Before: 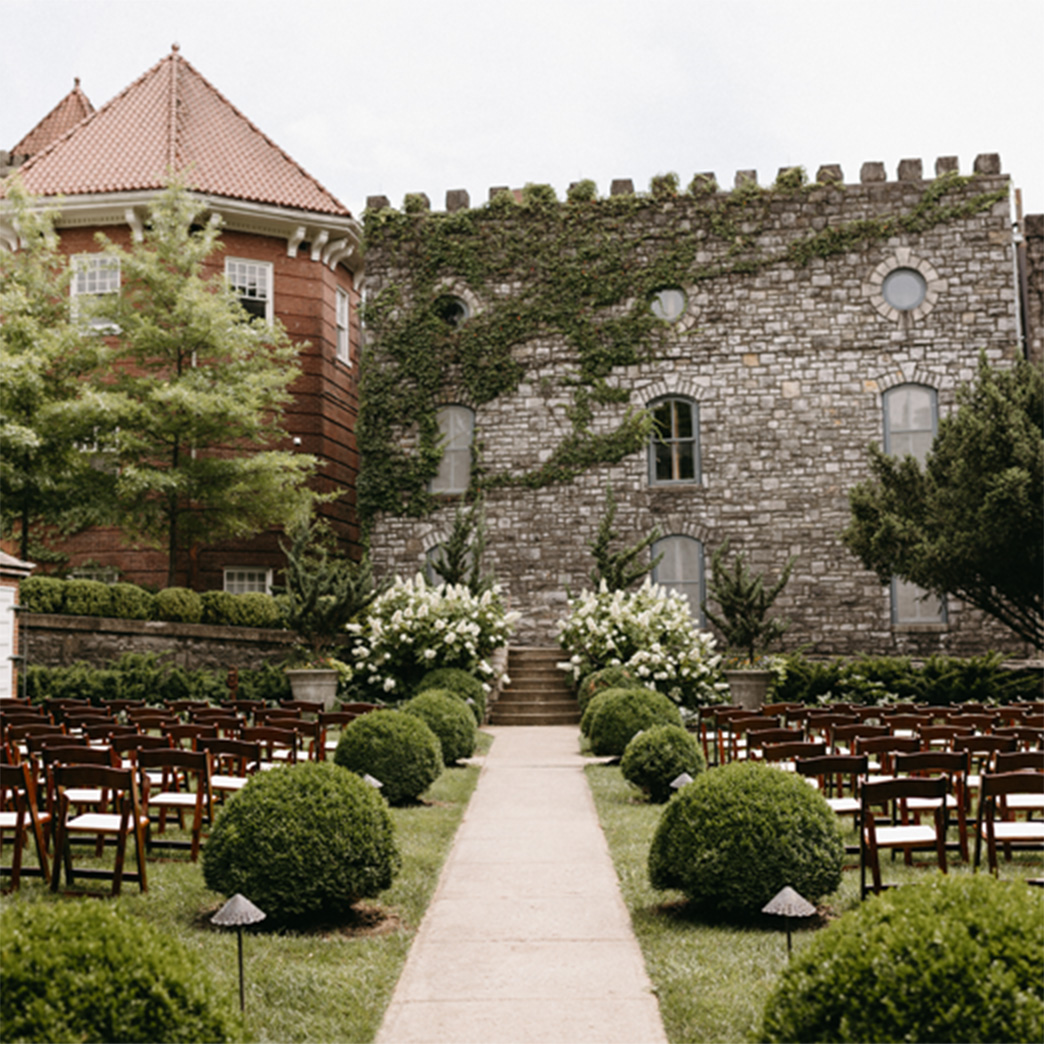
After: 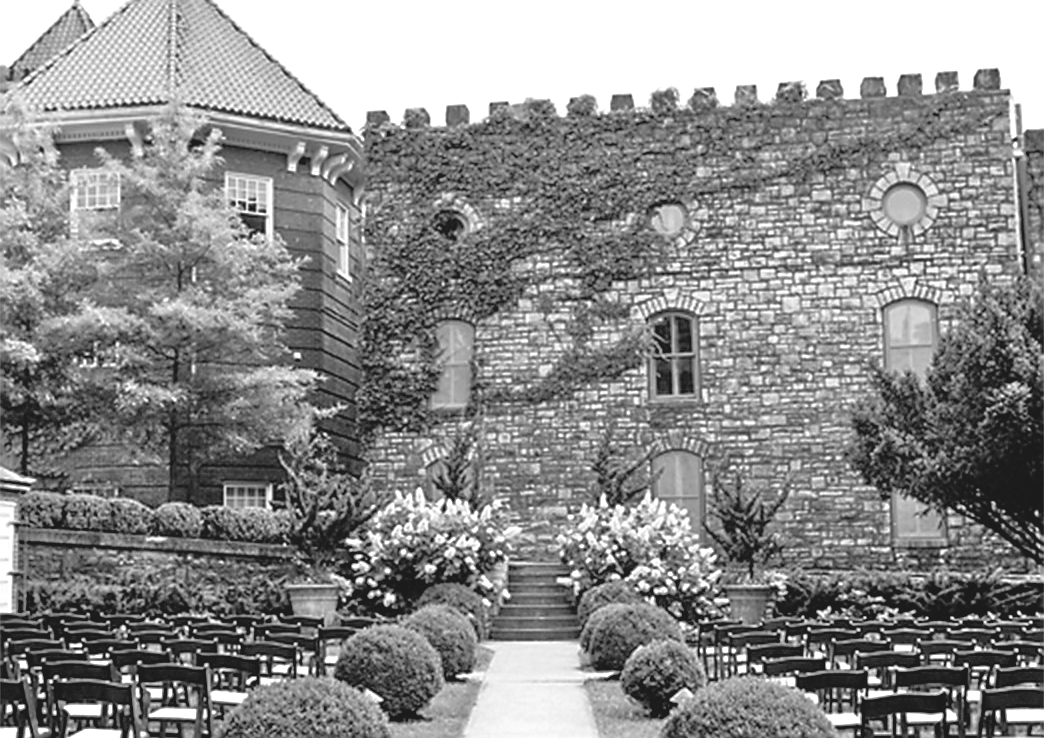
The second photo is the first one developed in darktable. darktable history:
rgb curve: curves: ch0 [(0.123, 0.061) (0.995, 0.887)]; ch1 [(0.06, 0.116) (1, 0.906)]; ch2 [(0, 0) (0.824, 0.69) (1, 1)], mode RGB, independent channels, compensate middle gray true
crop and rotate: top 8.293%, bottom 20.996%
exposure: black level correction 0, exposure 0.7 EV, compensate exposure bias true, compensate highlight preservation false
tone equalizer: -7 EV 0.15 EV, -6 EV 0.6 EV, -5 EV 1.15 EV, -4 EV 1.33 EV, -3 EV 1.15 EV, -2 EV 0.6 EV, -1 EV 0.15 EV, mask exposure compensation -0.5 EV
sharpen: radius 1.4, amount 1.25, threshold 0.7
color contrast: green-magenta contrast 1.1, blue-yellow contrast 1.1, unbound 0
monochrome: on, module defaults
